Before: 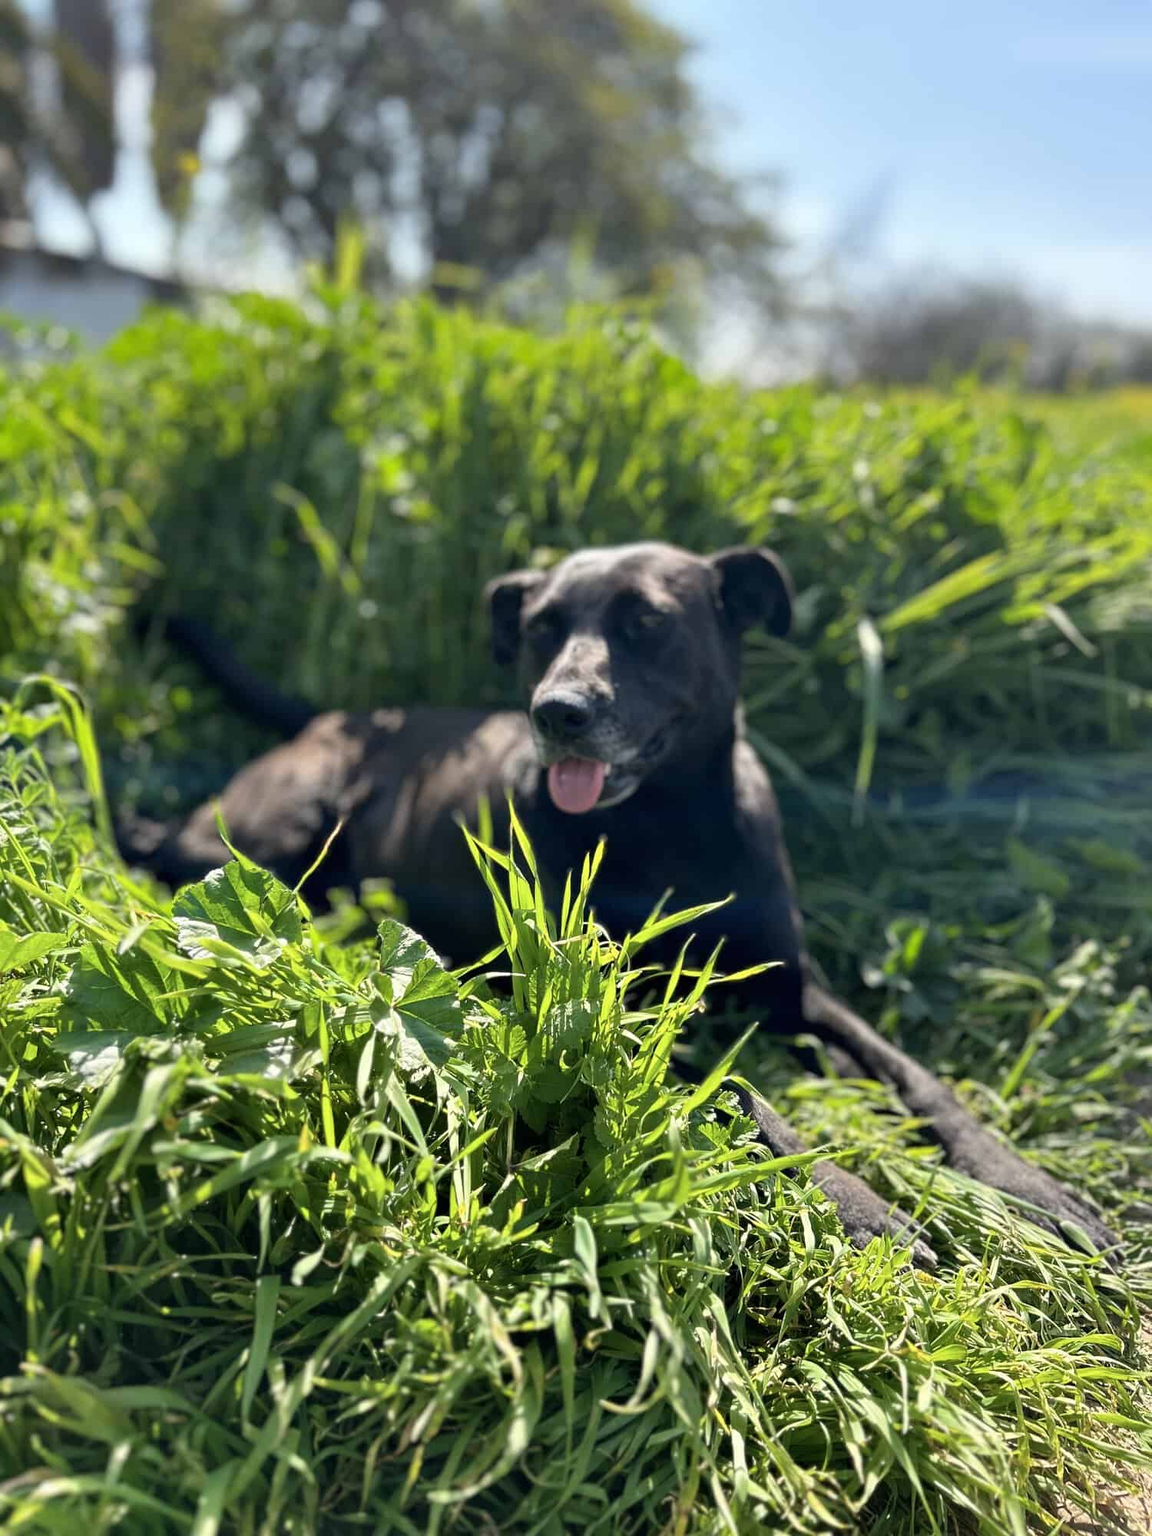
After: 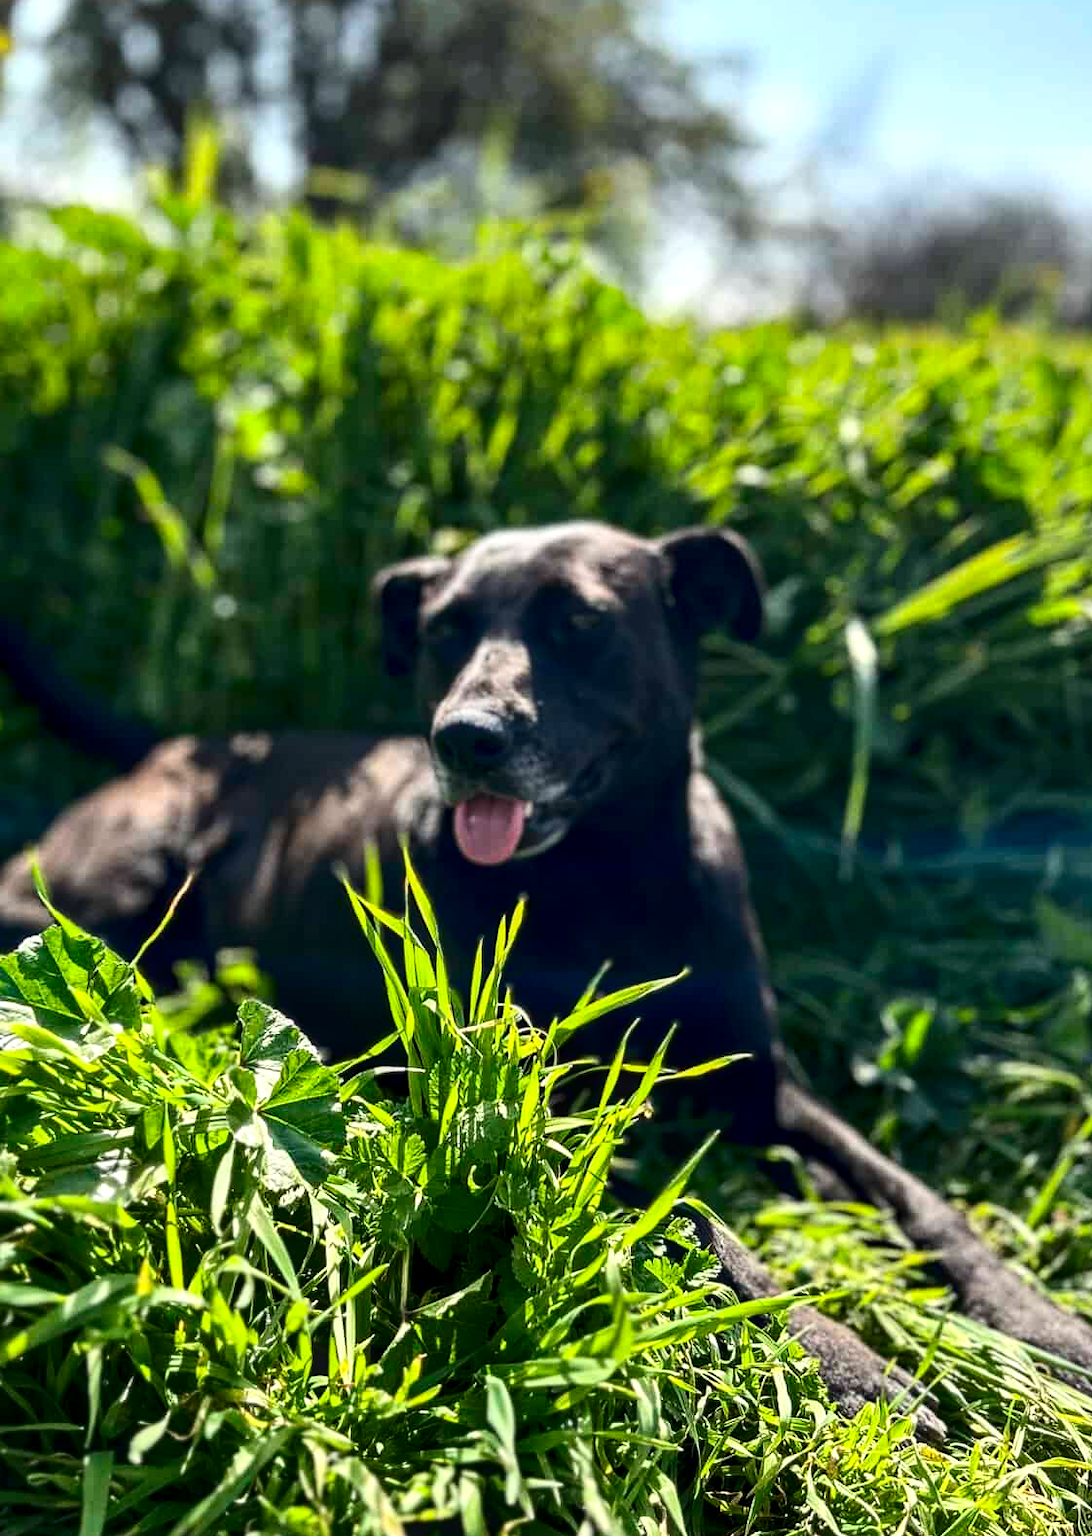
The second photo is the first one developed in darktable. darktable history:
exposure: exposure 0.213 EV, compensate highlight preservation false
contrast brightness saturation: contrast 0.199, brightness -0.111, saturation 0.104
crop: left 16.598%, top 8.544%, right 8.547%, bottom 12.536%
local contrast: detail 130%
